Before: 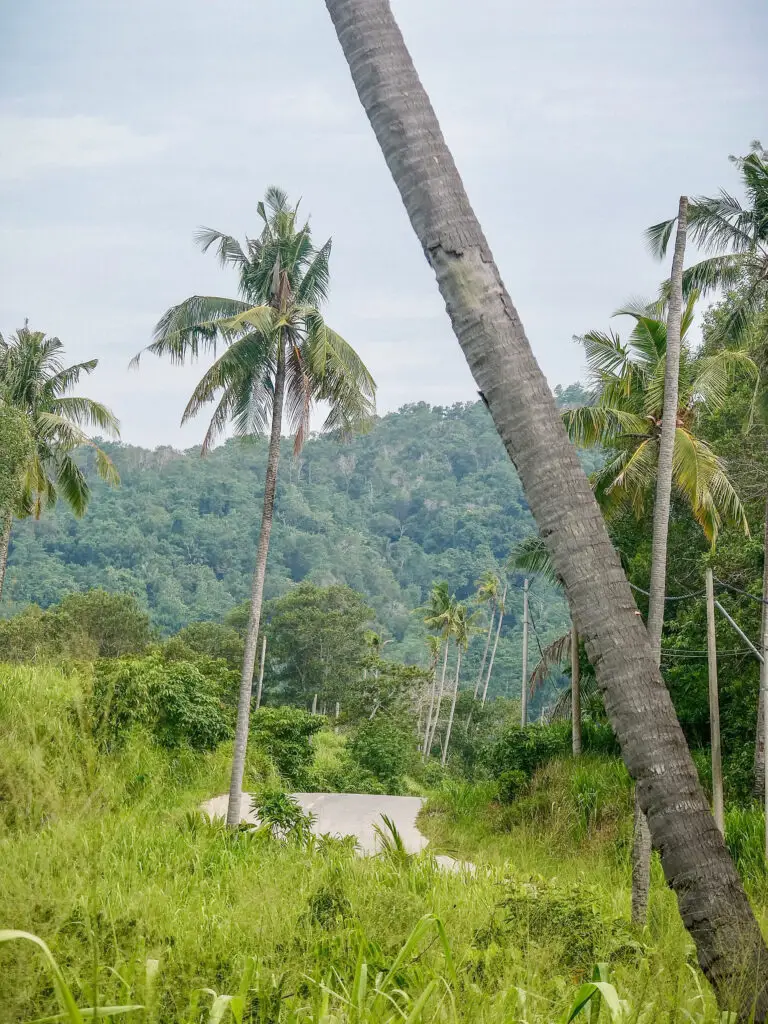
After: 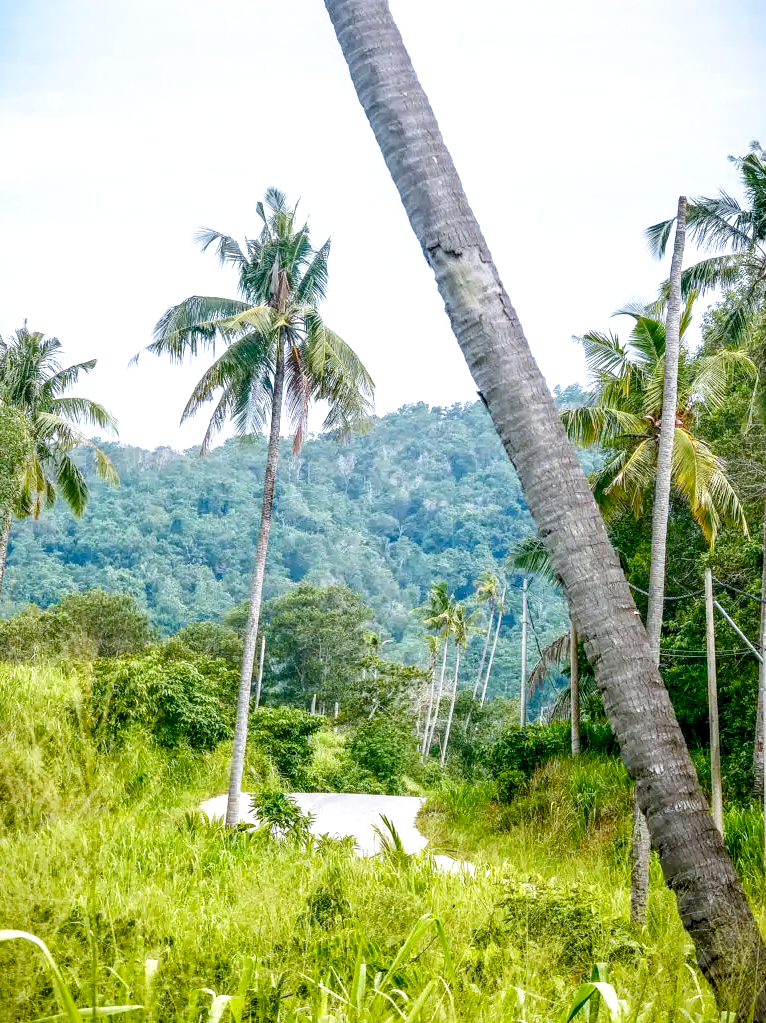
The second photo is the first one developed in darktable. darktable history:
filmic rgb: black relative exposure -12.87 EV, white relative exposure 2.81 EV, threshold 2.94 EV, target black luminance 0%, hardness 8.54, latitude 70.46%, contrast 1.134, shadows ↔ highlights balance -1%, add noise in highlights 0.002, preserve chrominance no, color science v3 (2019), use custom middle-gray values true, contrast in highlights soft, enable highlight reconstruction true
color calibration: output R [1.063, -0.012, -0.003, 0], output G [0, 1.022, 0.021, 0], output B [-0.079, 0.047, 1, 0], illuminant as shot in camera, x 0.369, y 0.382, temperature 4319.3 K
exposure: exposure 0.504 EV, compensate highlight preservation false
local contrast: highlights 86%, shadows 79%
shadows and highlights: shadows 30.94, highlights 1.44, highlights color adjustment 53.59%, soften with gaussian
crop: left 0.19%
color balance rgb: perceptual saturation grading › global saturation 27.585%, perceptual saturation grading › highlights -25.24%, perceptual saturation grading › shadows 26.122%
